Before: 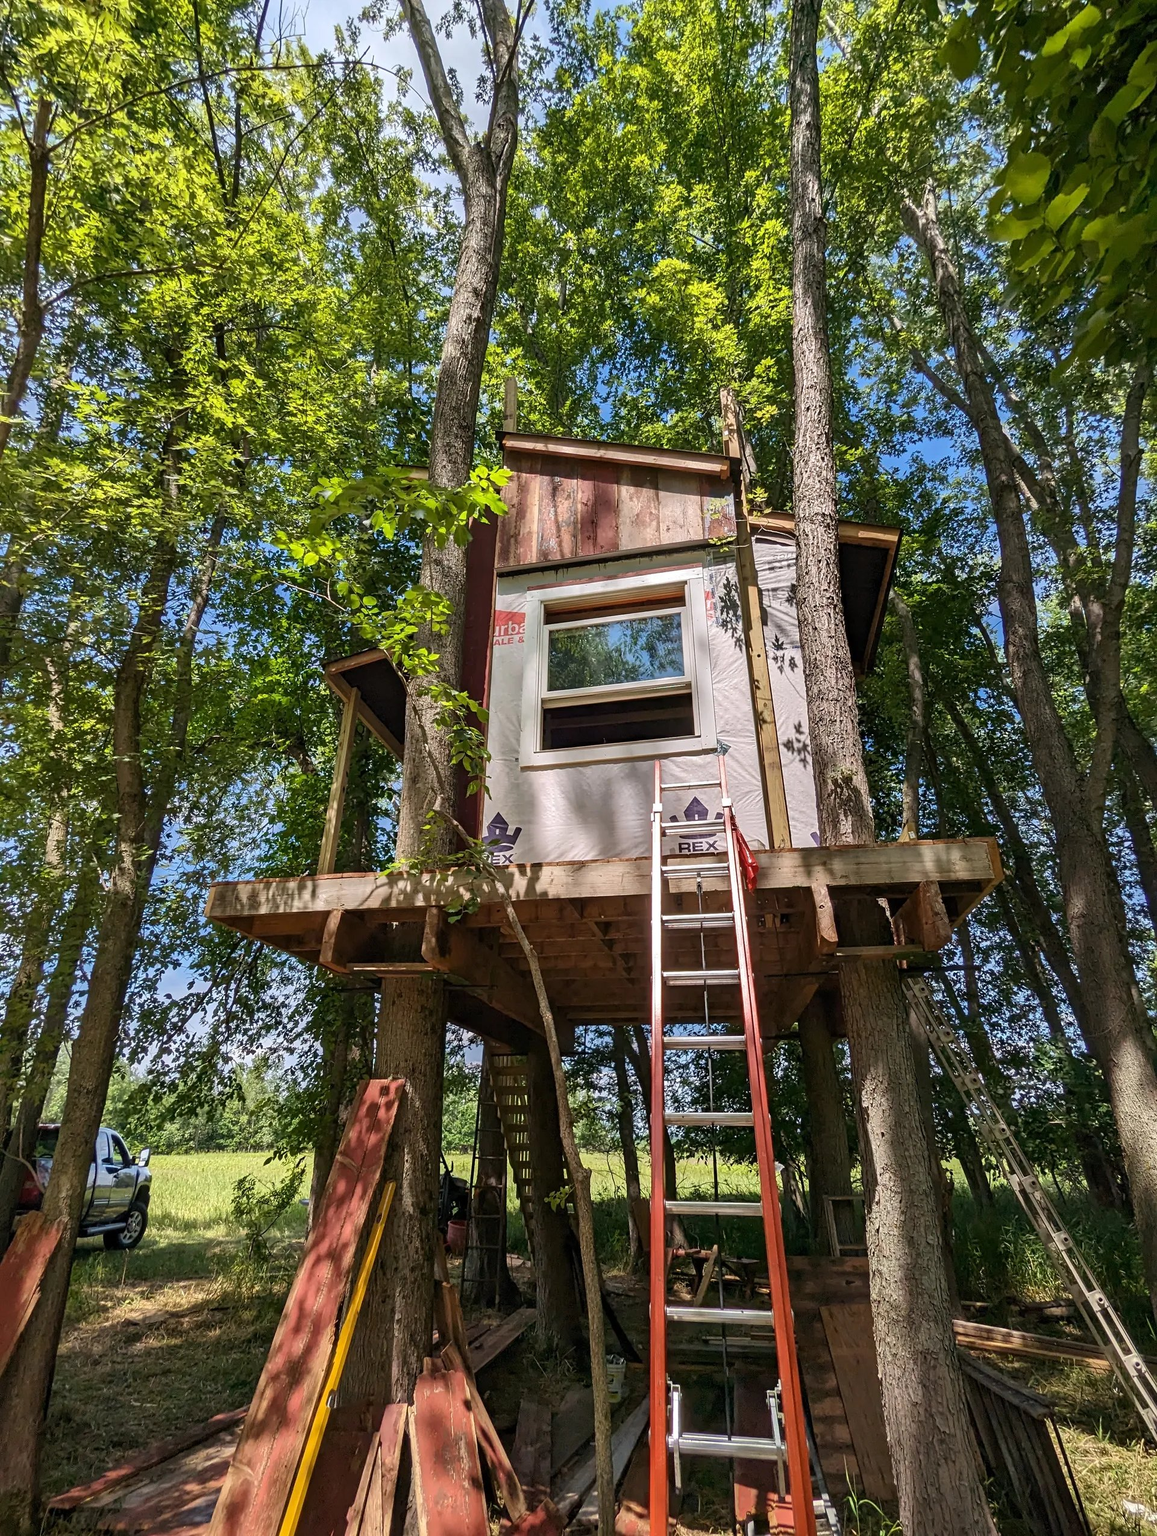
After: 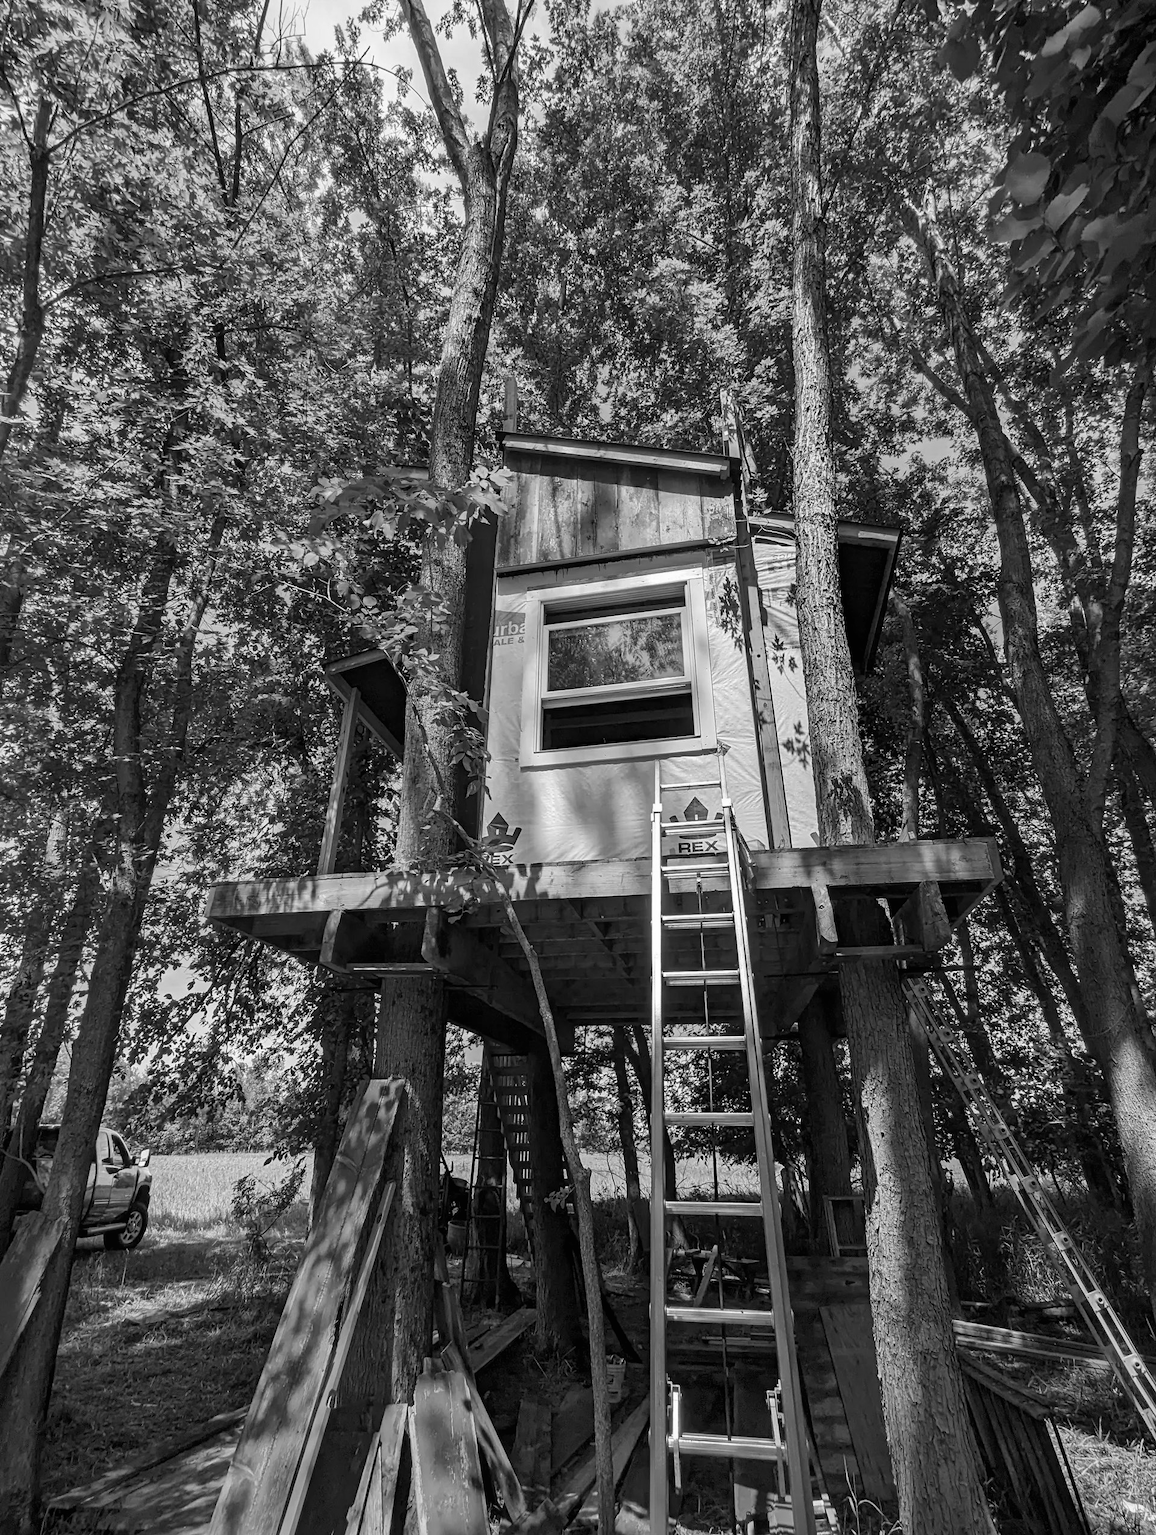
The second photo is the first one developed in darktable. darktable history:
exposure: black level correction 0.002, compensate highlight preservation false
color calibration: output gray [0.22, 0.42, 0.37, 0], illuminant same as pipeline (D50), adaptation none (bypass), x 0.332, y 0.333, temperature 5003.84 K
contrast equalizer: y [[0.524, 0.538, 0.547, 0.548, 0.538, 0.524], [0.5 ×6], [0.5 ×6], [0 ×6], [0 ×6]], mix -0.192
